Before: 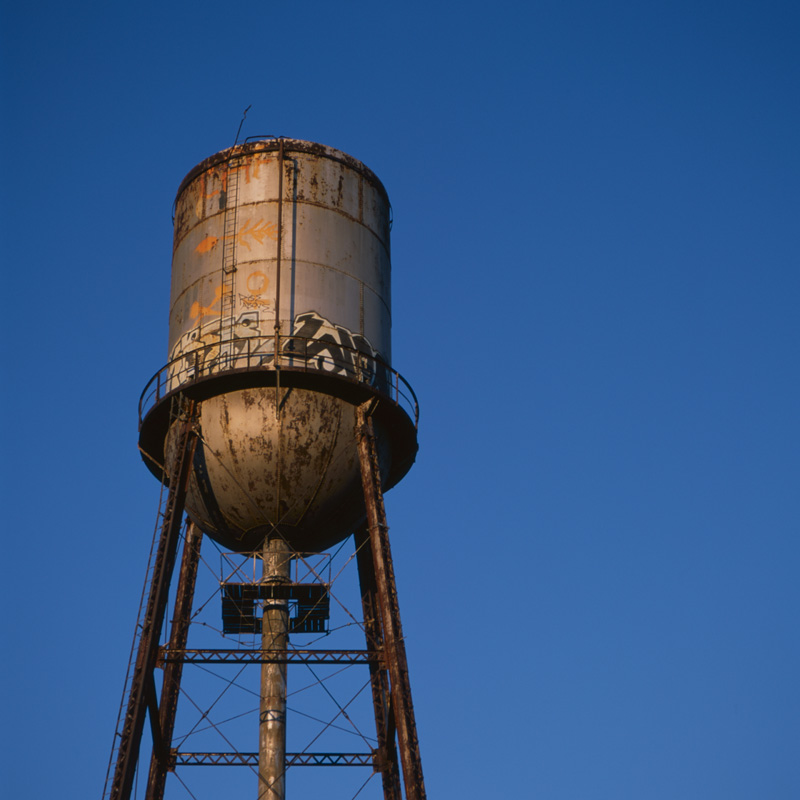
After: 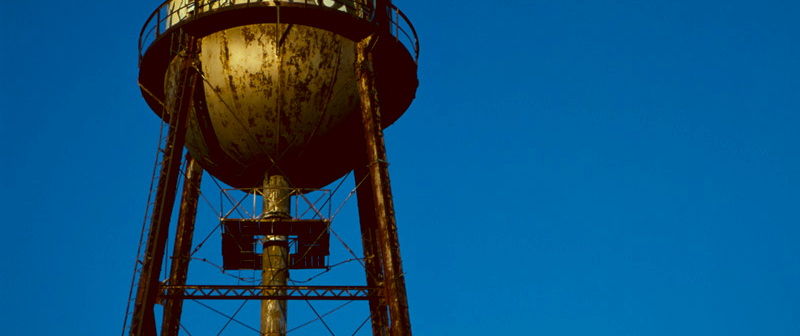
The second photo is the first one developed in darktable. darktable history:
crop: top 45.551%, bottom 12.262%
color balance rgb: shadows lift › luminance -7.7%, shadows lift › chroma 2.13%, shadows lift › hue 165.27°, power › luminance -7.77%, power › chroma 1.1%, power › hue 215.88°, highlights gain › luminance 15.15%, highlights gain › chroma 7%, highlights gain › hue 125.57°, global offset › luminance -0.33%, global offset › chroma 0.11%, global offset › hue 165.27°, perceptual saturation grading › global saturation 24.42%, perceptual saturation grading › highlights -24.42%, perceptual saturation grading › mid-tones 24.42%, perceptual saturation grading › shadows 40%, perceptual brilliance grading › global brilliance -5%, perceptual brilliance grading › highlights 24.42%, perceptual brilliance grading › mid-tones 7%, perceptual brilliance grading › shadows -5%
color correction: highlights a* -7.23, highlights b* -0.161, shadows a* 20.08, shadows b* 11.73
